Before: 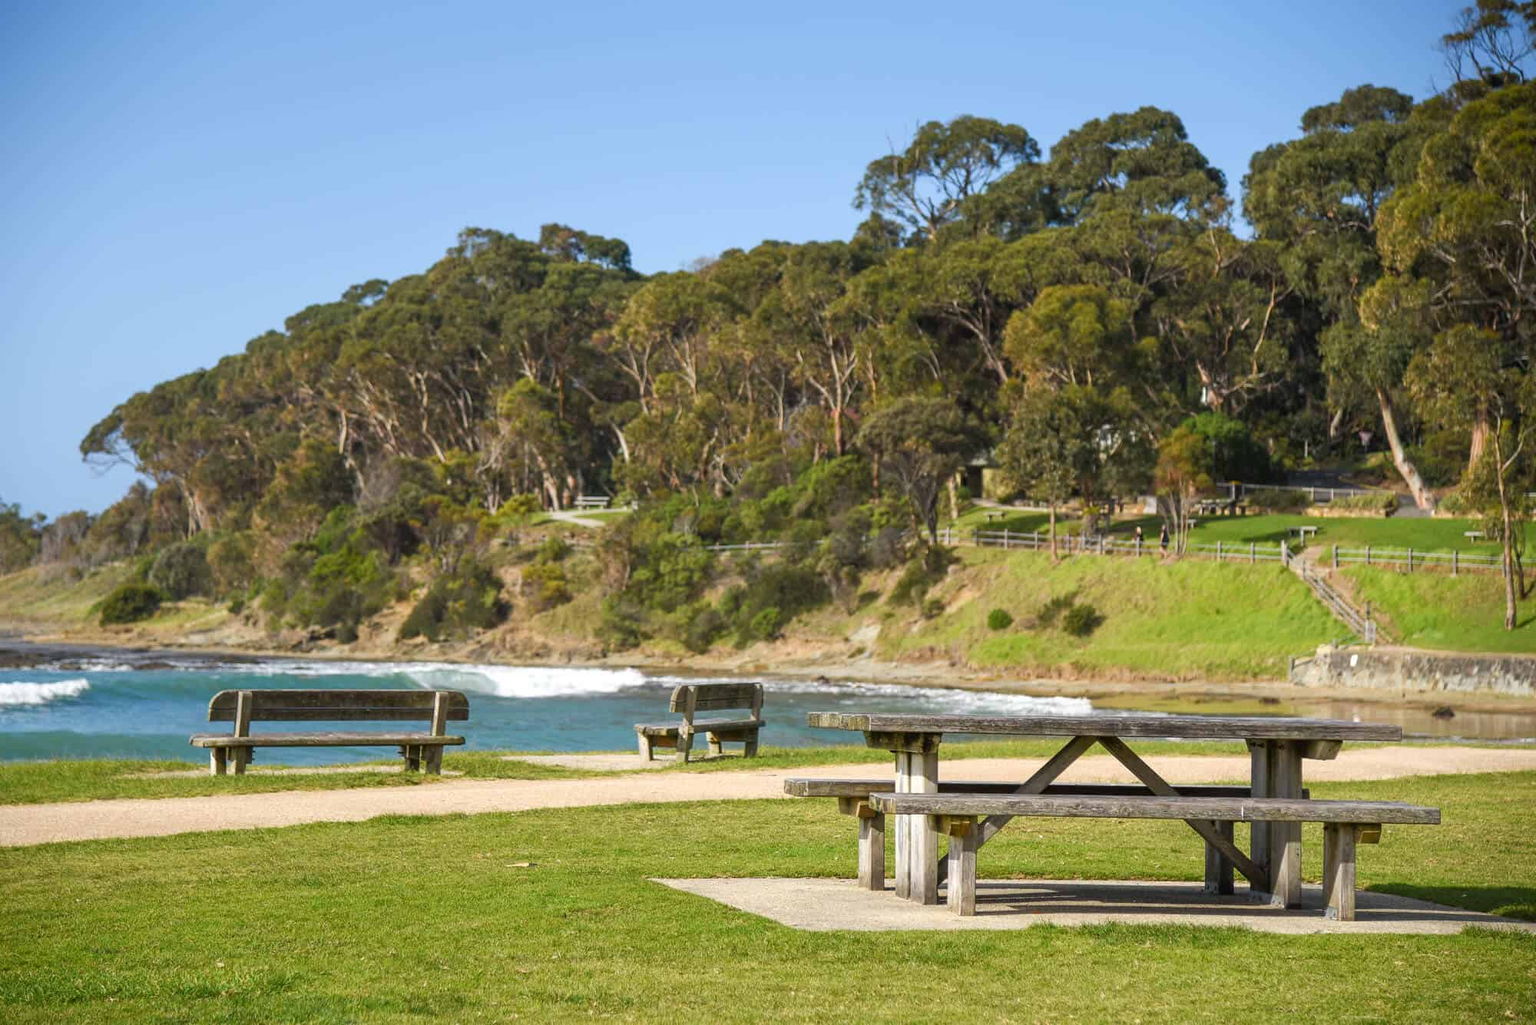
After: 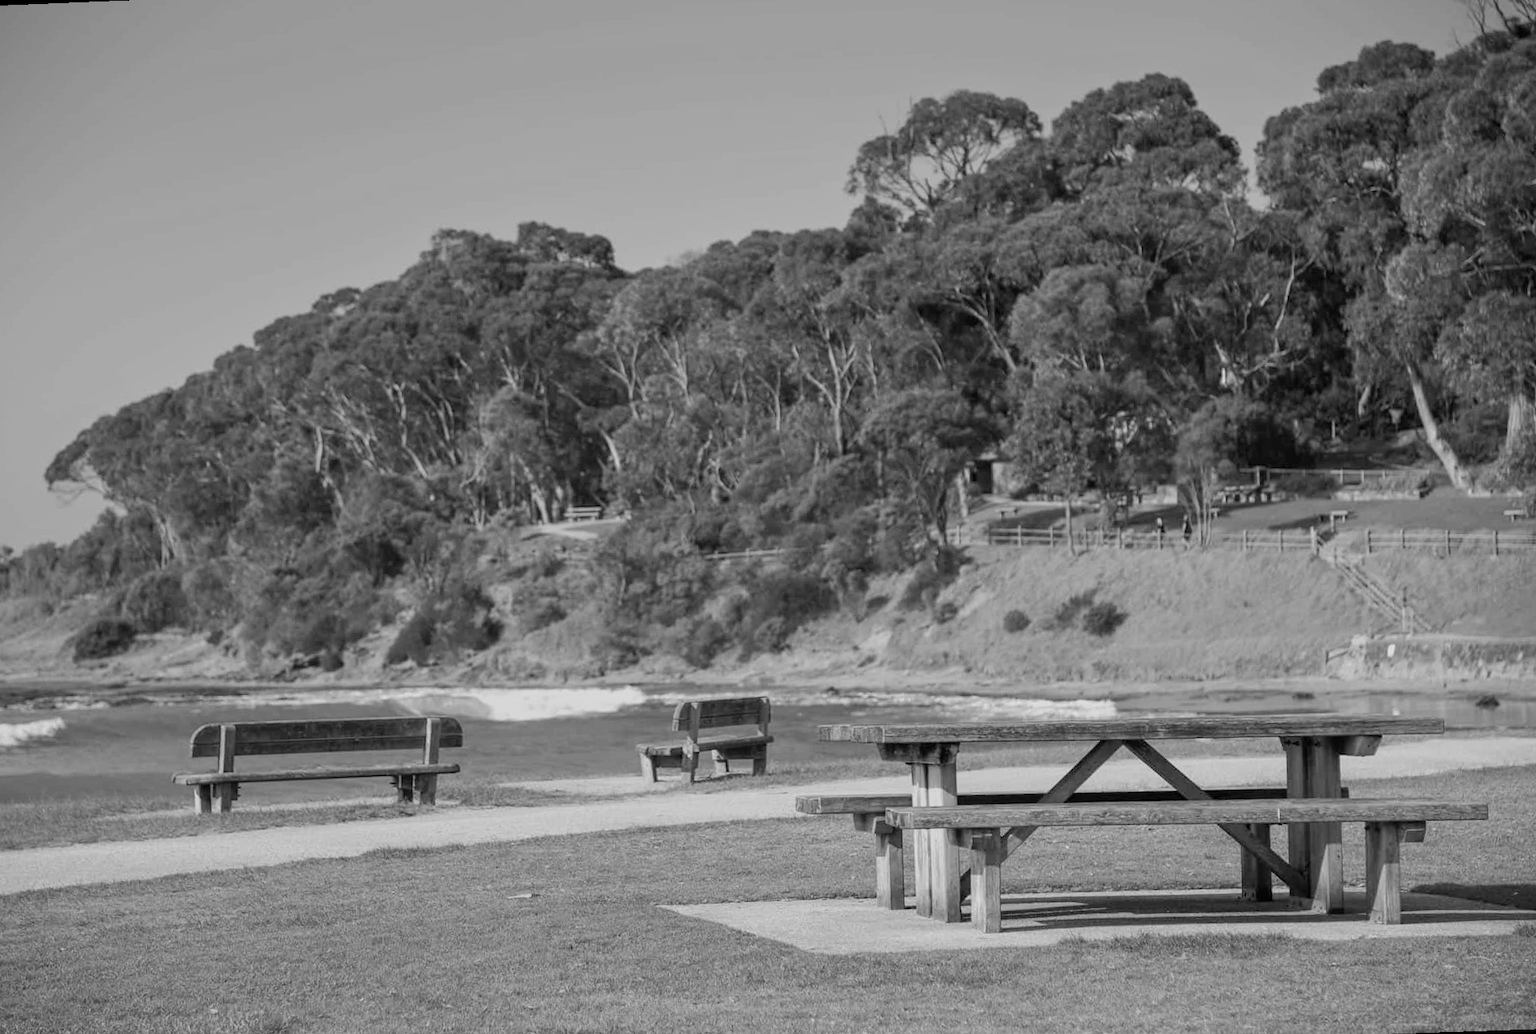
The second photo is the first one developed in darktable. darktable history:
monochrome: a 73.58, b 64.21
rotate and perspective: rotation -2.12°, lens shift (vertical) 0.009, lens shift (horizontal) -0.008, automatic cropping original format, crop left 0.036, crop right 0.964, crop top 0.05, crop bottom 0.959
filmic rgb: black relative exposure -16 EV, threshold -0.33 EV, transition 3.19 EV, structure ↔ texture 100%, target black luminance 0%, hardness 7.57, latitude 72.96%, contrast 0.908, highlights saturation mix 10%, shadows ↔ highlights balance -0.38%, add noise in highlights 0, preserve chrominance no, color science v4 (2020), iterations of high-quality reconstruction 10, enable highlight reconstruction true
